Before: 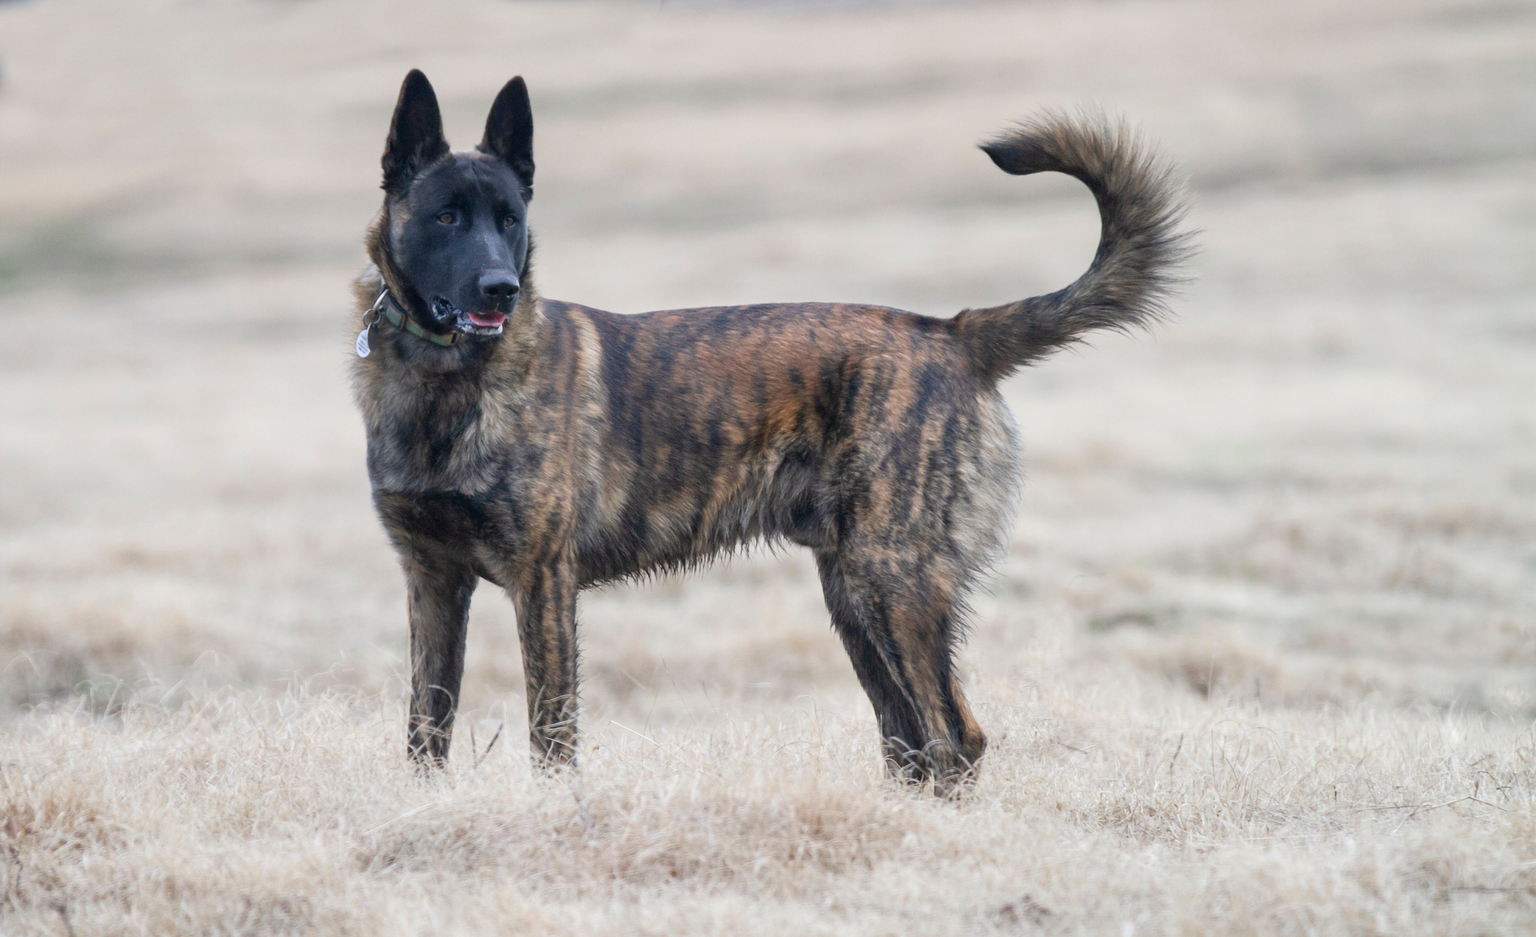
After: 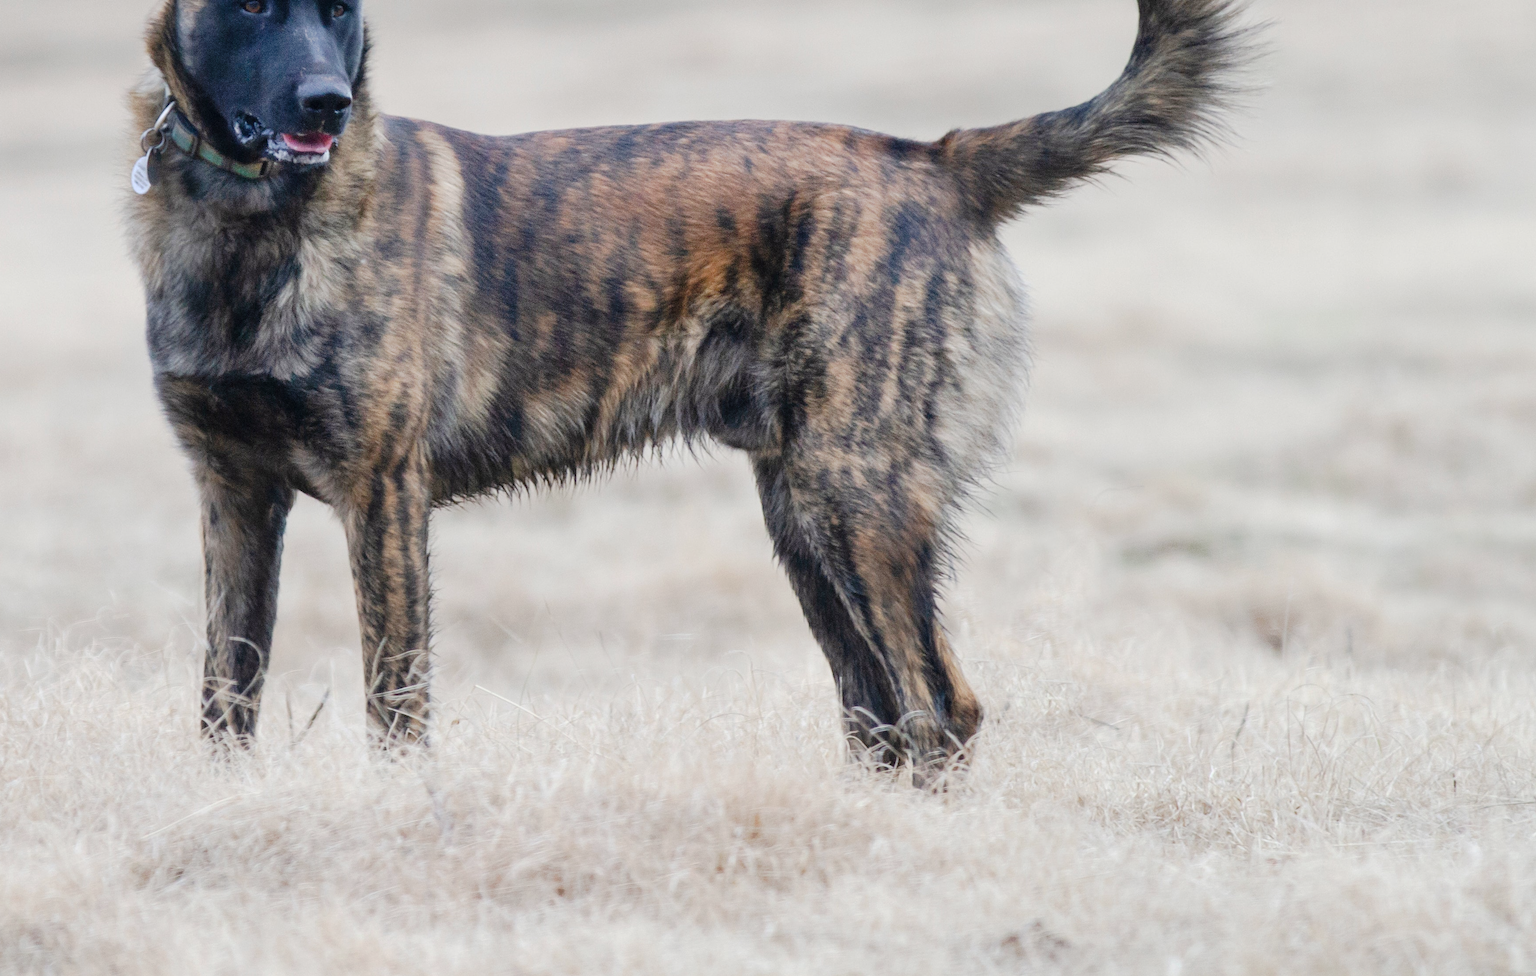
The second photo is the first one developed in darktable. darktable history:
crop: left 16.871%, top 22.857%, right 9.116%
tone curve: curves: ch0 [(0, 0) (0.003, 0.009) (0.011, 0.013) (0.025, 0.022) (0.044, 0.039) (0.069, 0.055) (0.1, 0.077) (0.136, 0.113) (0.177, 0.158) (0.224, 0.213) (0.277, 0.289) (0.335, 0.367) (0.399, 0.451) (0.468, 0.532) (0.543, 0.615) (0.623, 0.696) (0.709, 0.755) (0.801, 0.818) (0.898, 0.893) (1, 1)], preserve colors none
